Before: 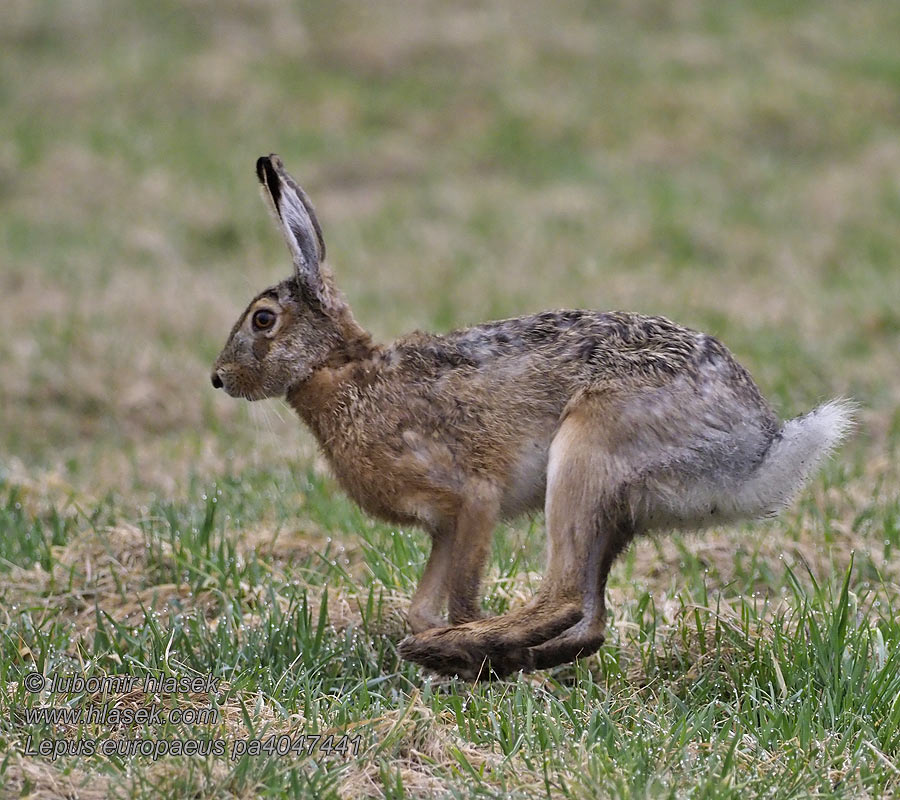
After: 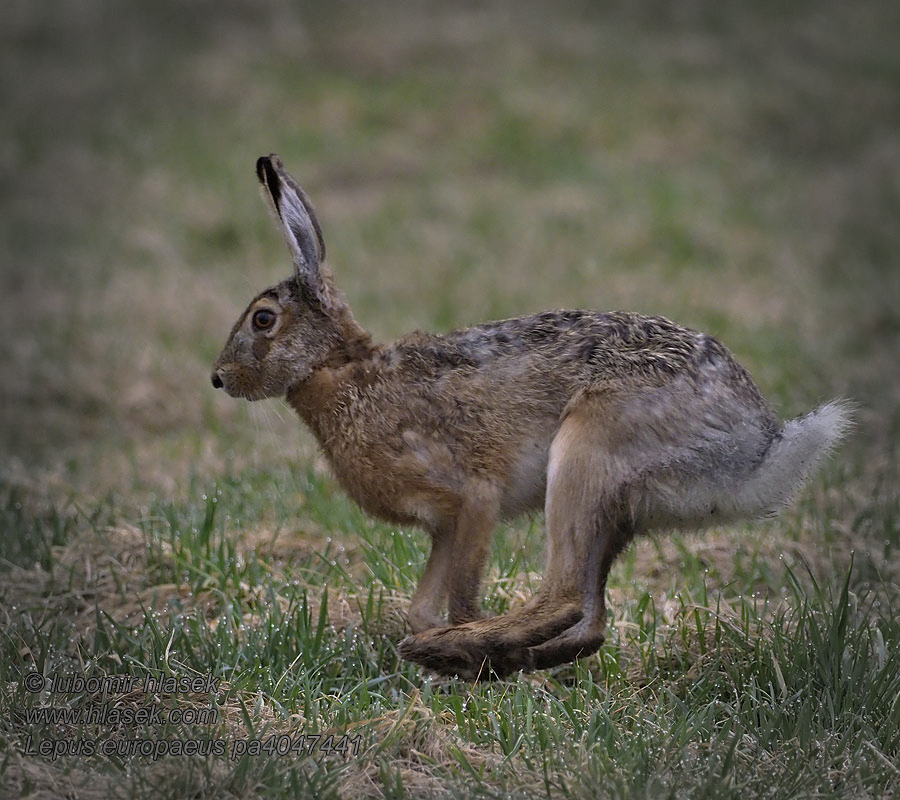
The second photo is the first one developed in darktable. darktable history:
vignetting: fall-off start 68.27%, fall-off radius 29.59%, width/height ratio 0.984, shape 0.845
shadows and highlights: shadows 39.57, highlights -59.71
base curve: curves: ch0 [(0, 0) (0.595, 0.418) (1, 1)], preserve colors none
